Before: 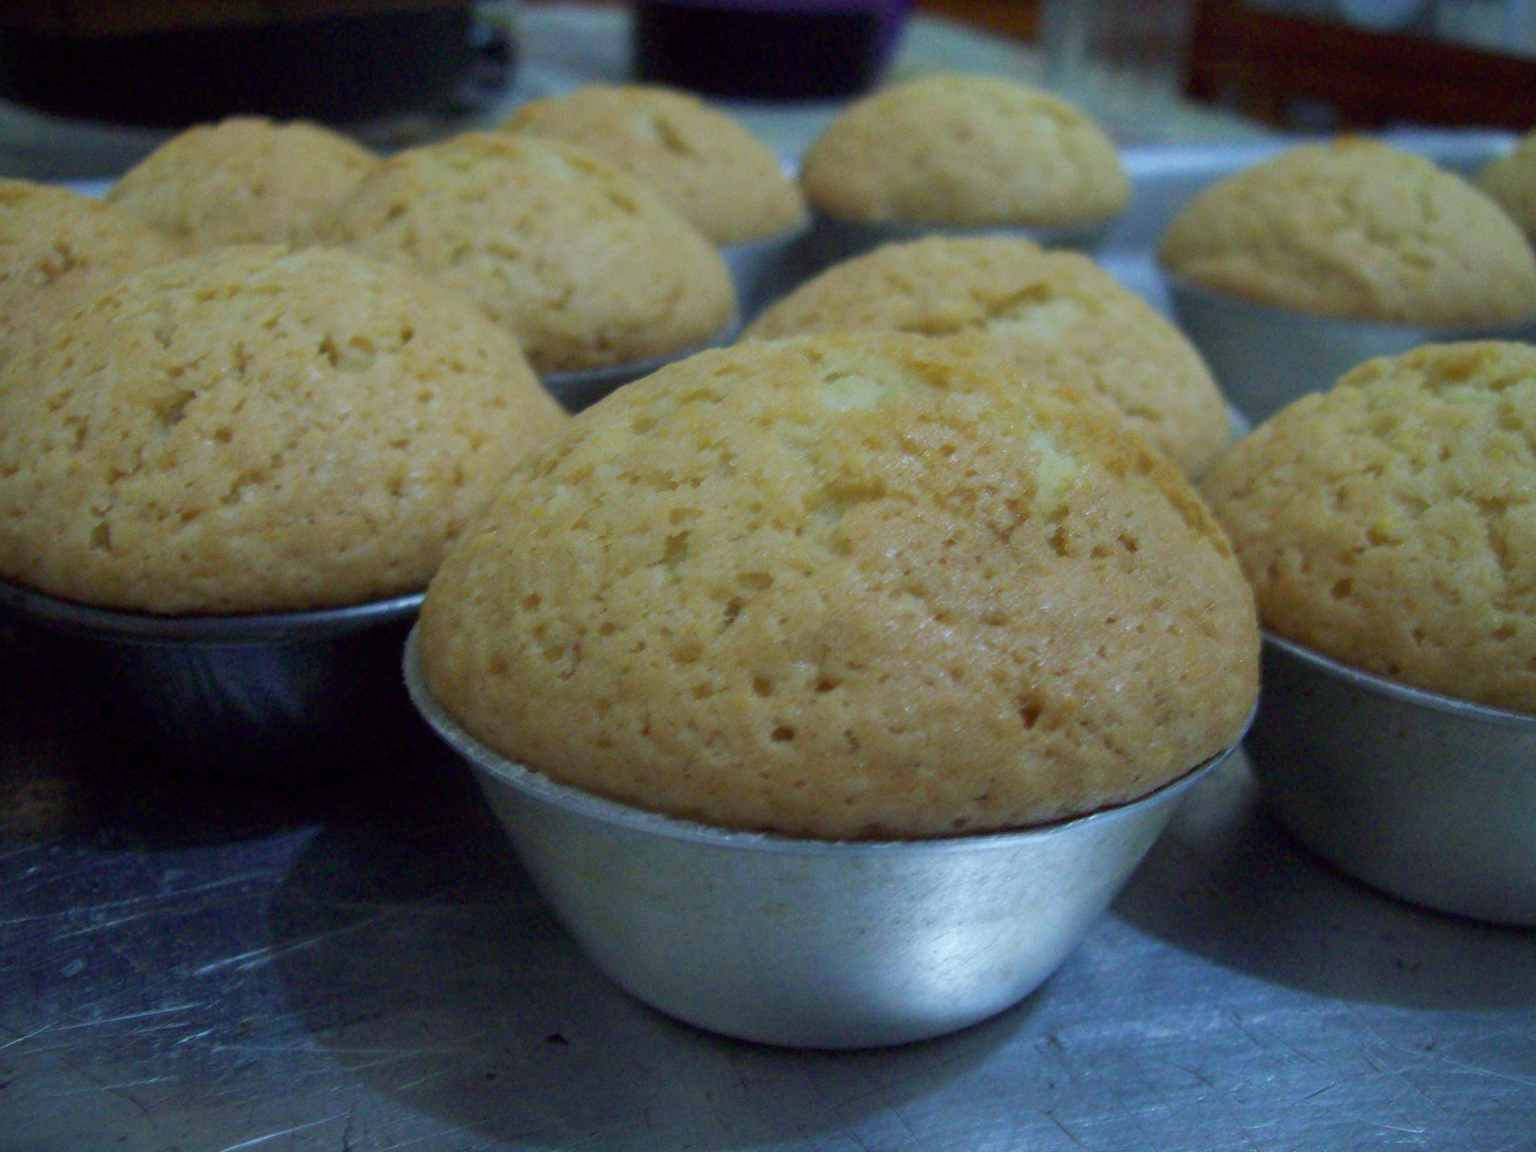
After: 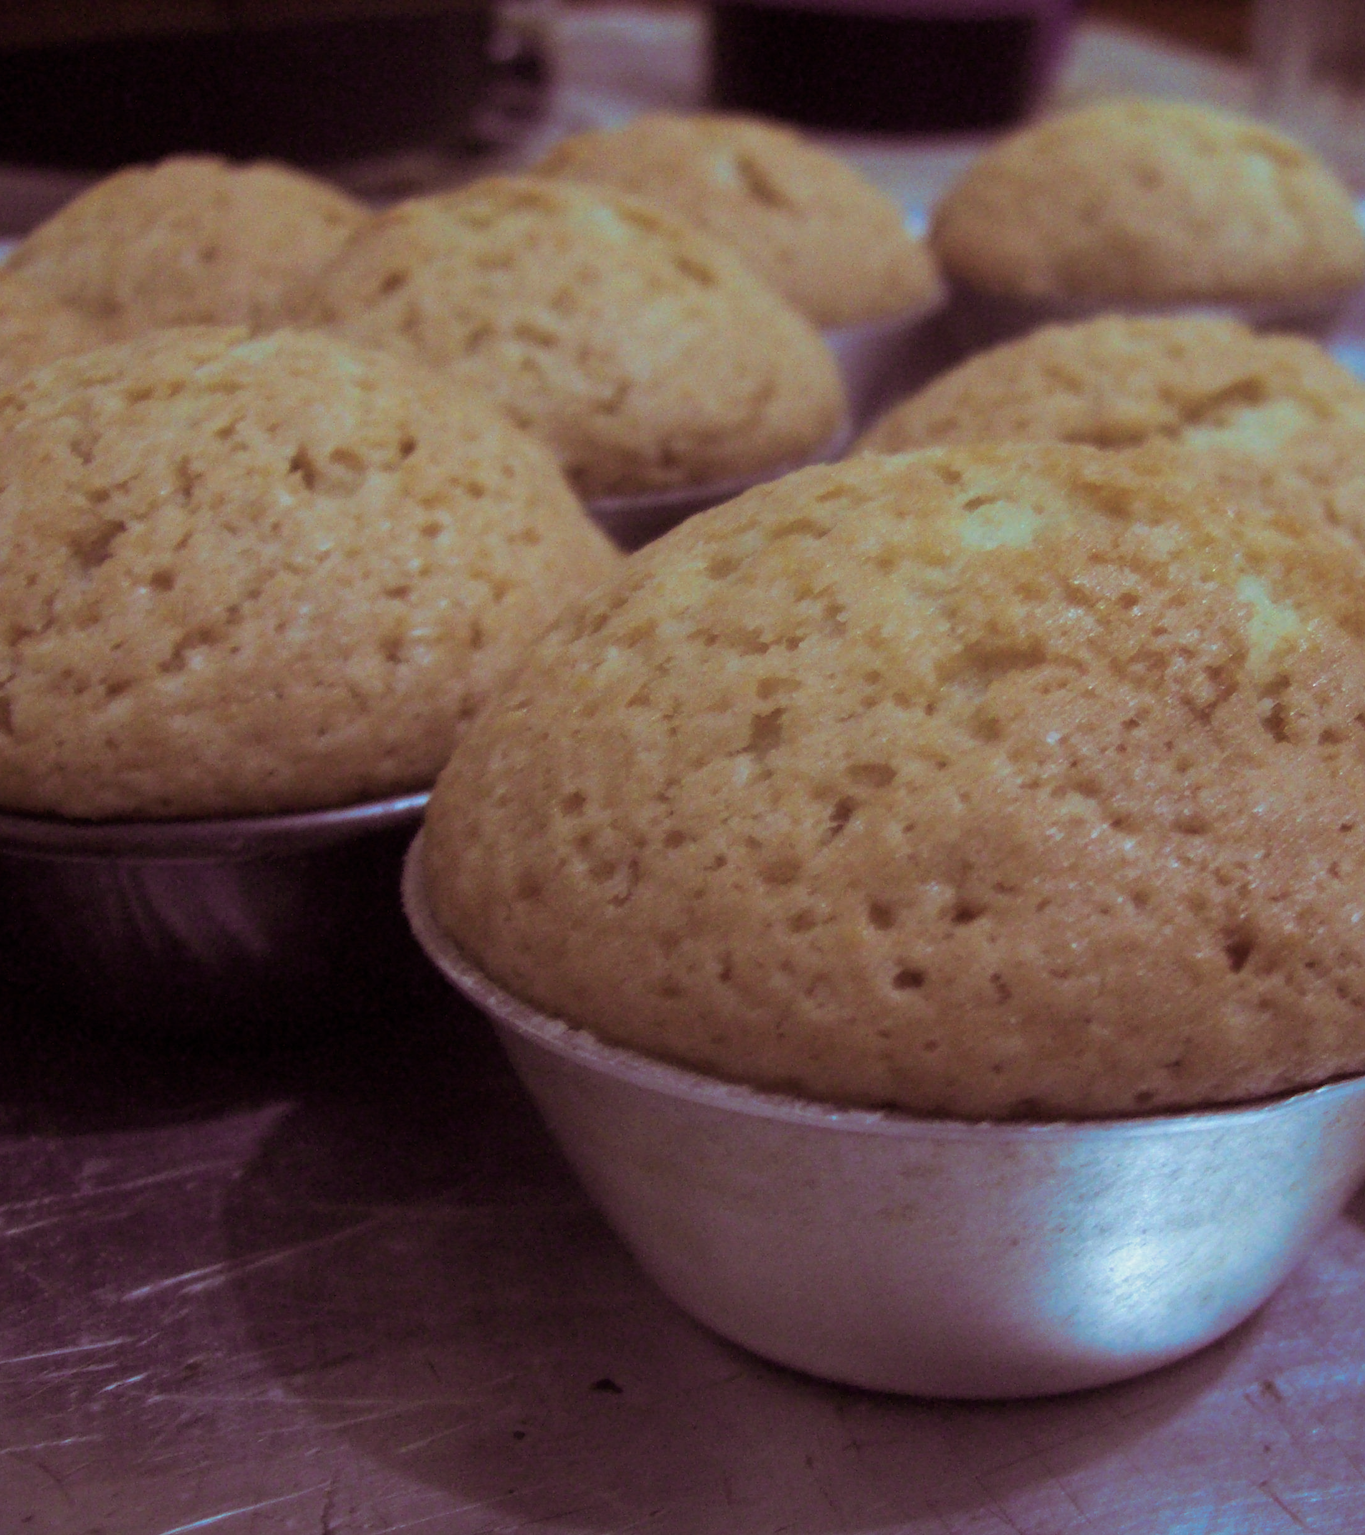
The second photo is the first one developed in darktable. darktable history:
crop and rotate: left 6.617%, right 26.717%
split-toning: on, module defaults
